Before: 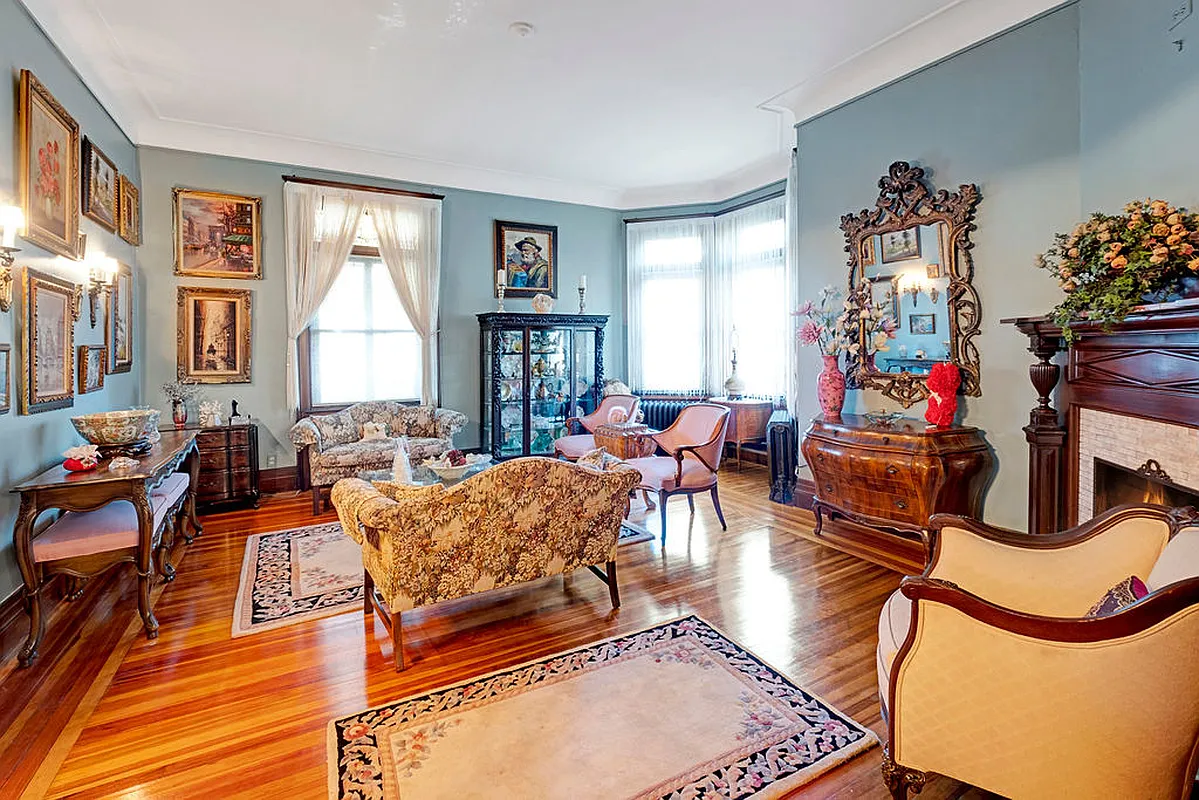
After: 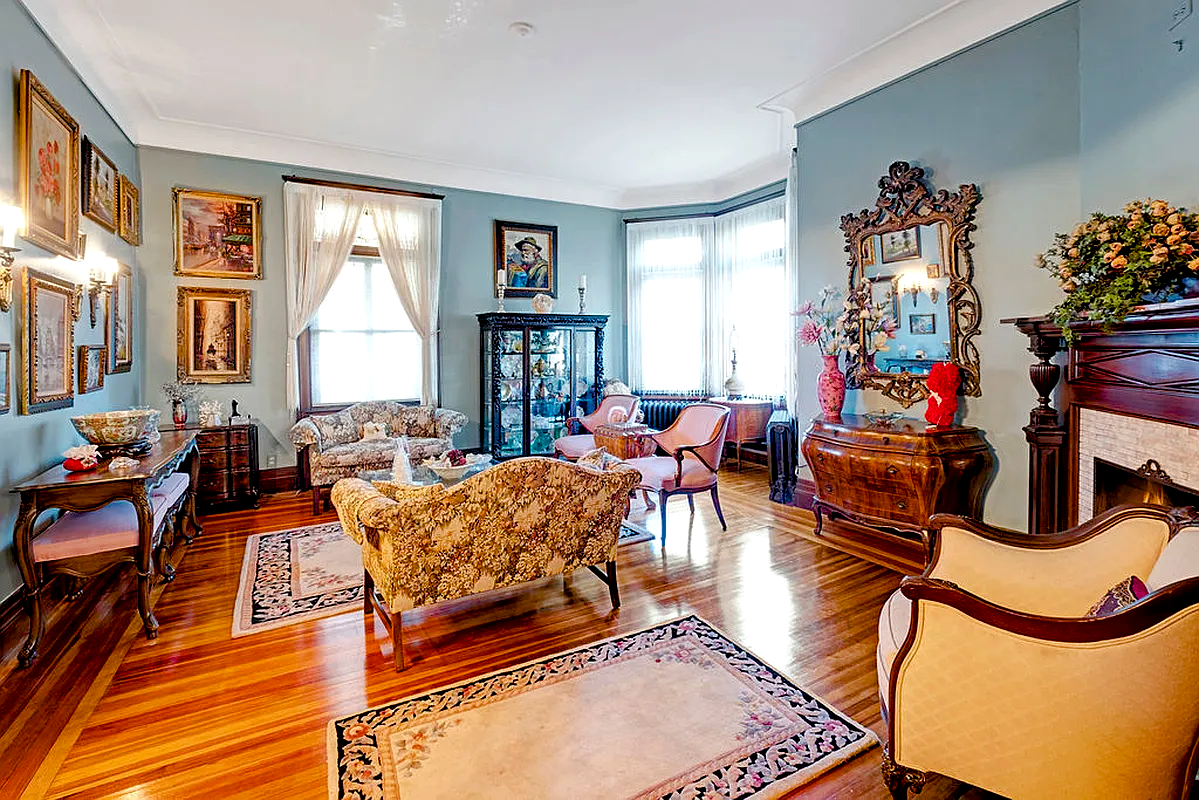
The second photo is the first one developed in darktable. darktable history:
exposure: black level correction 0.009, exposure 0.119 EV, compensate highlight preservation false
base curve: curves: ch0 [(0, 0) (0.303, 0.277) (1, 1)]
color balance rgb: perceptual saturation grading › global saturation 20%, perceptual saturation grading › highlights -25%, perceptual saturation grading › shadows 50%
